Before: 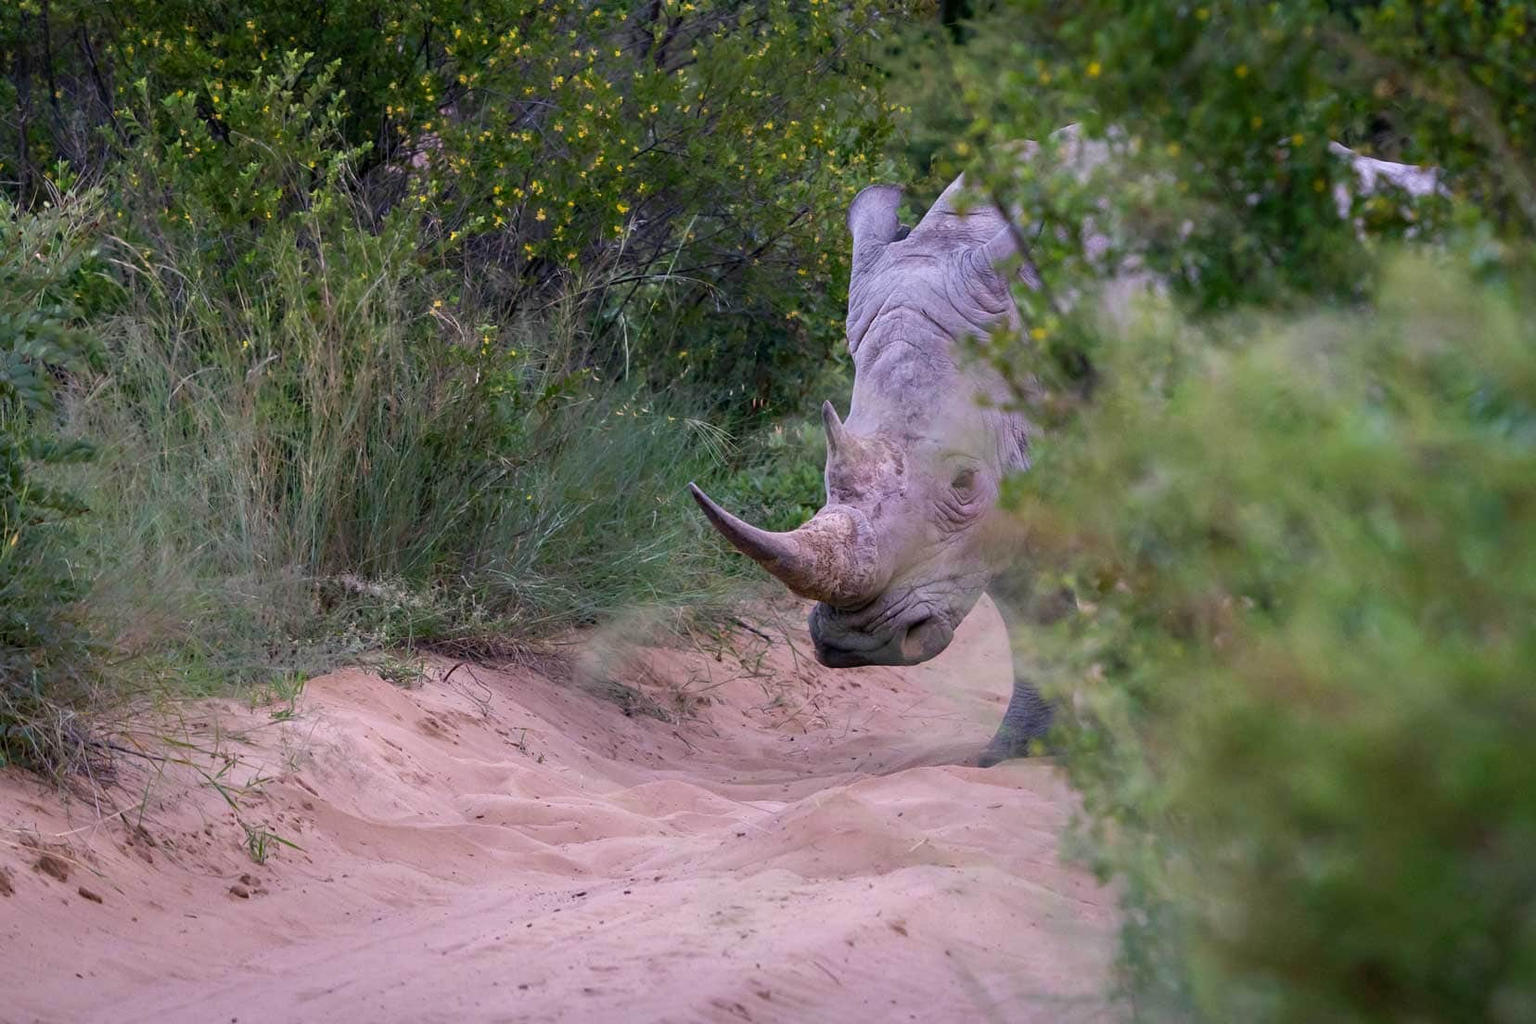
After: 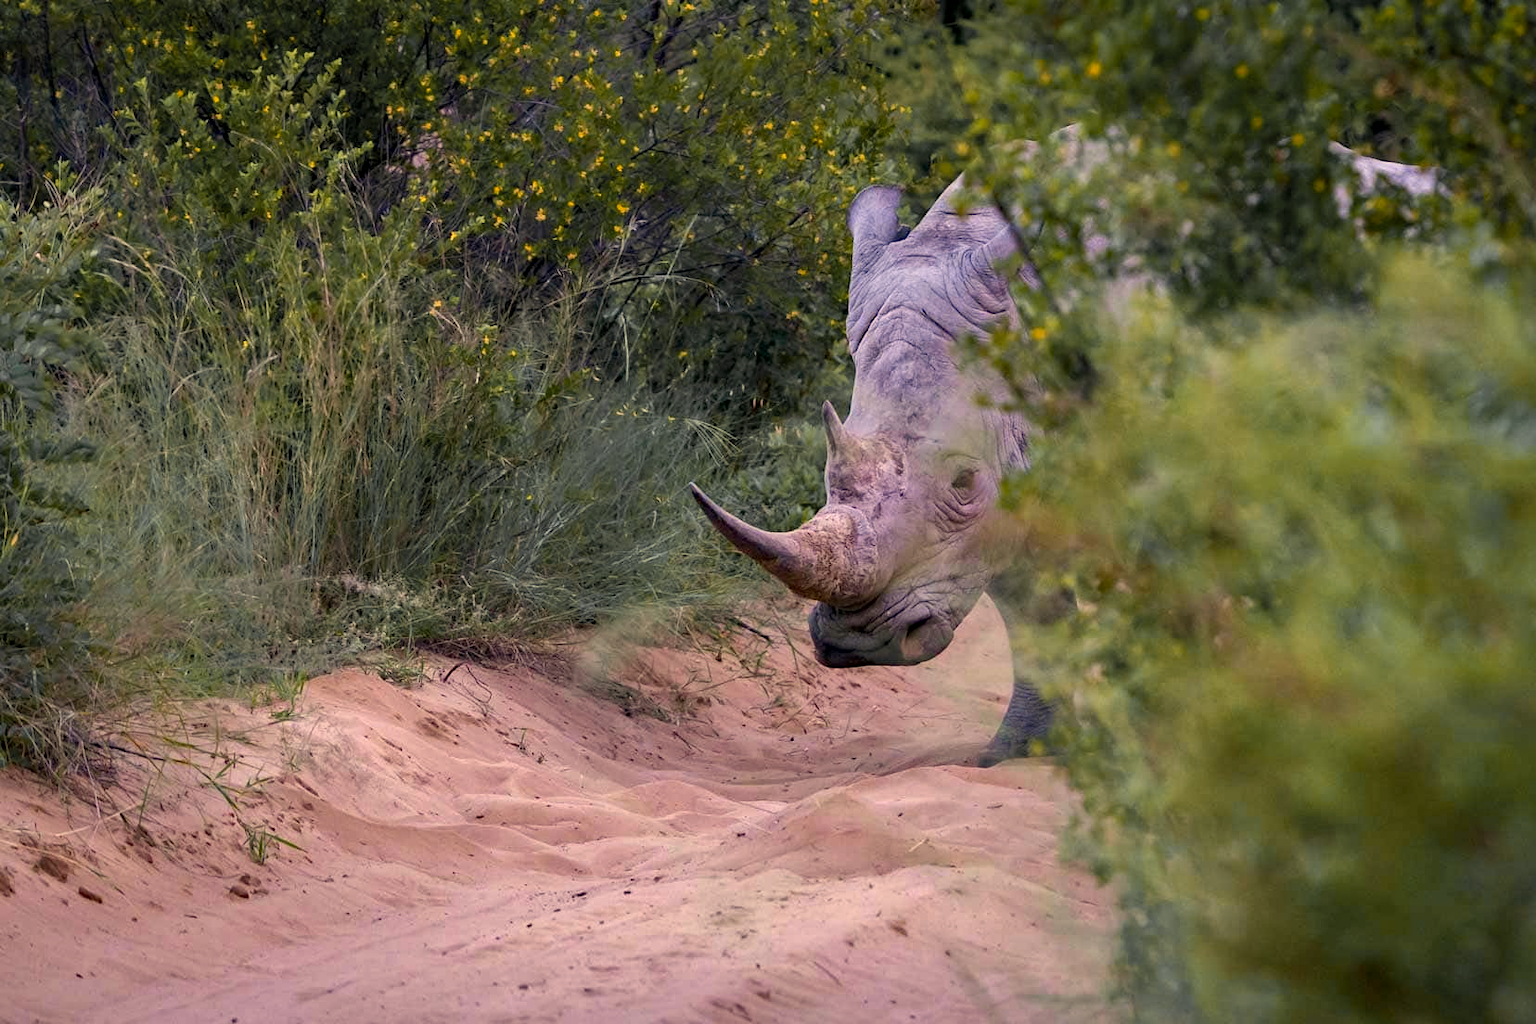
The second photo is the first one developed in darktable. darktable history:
local contrast: mode bilateral grid, contrast 21, coarseness 51, detail 120%, midtone range 0.2
haze removal: compatibility mode true, adaptive false
color correction: highlights a* 1.33, highlights b* 18.08
exposure: compensate highlight preservation false
color zones: curves: ch1 [(0.29, 0.492) (0.373, 0.185) (0.509, 0.481)]; ch2 [(0.25, 0.462) (0.749, 0.457)]
